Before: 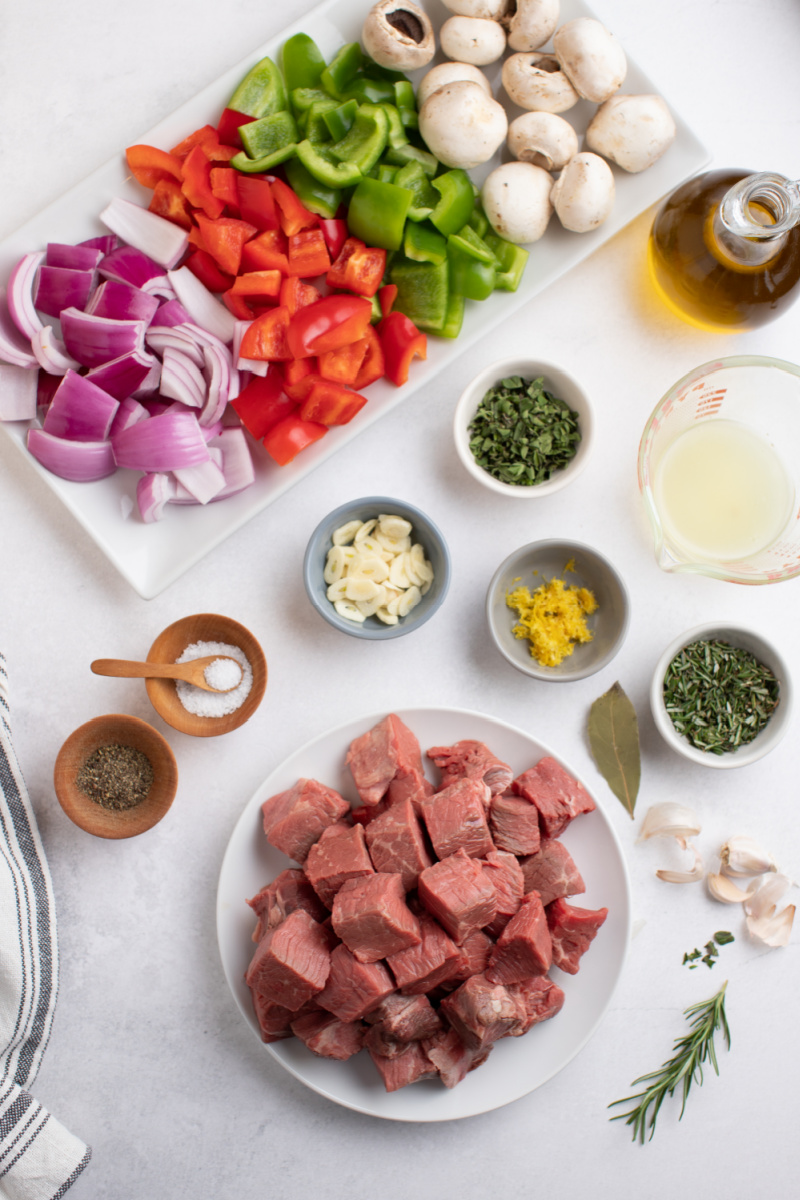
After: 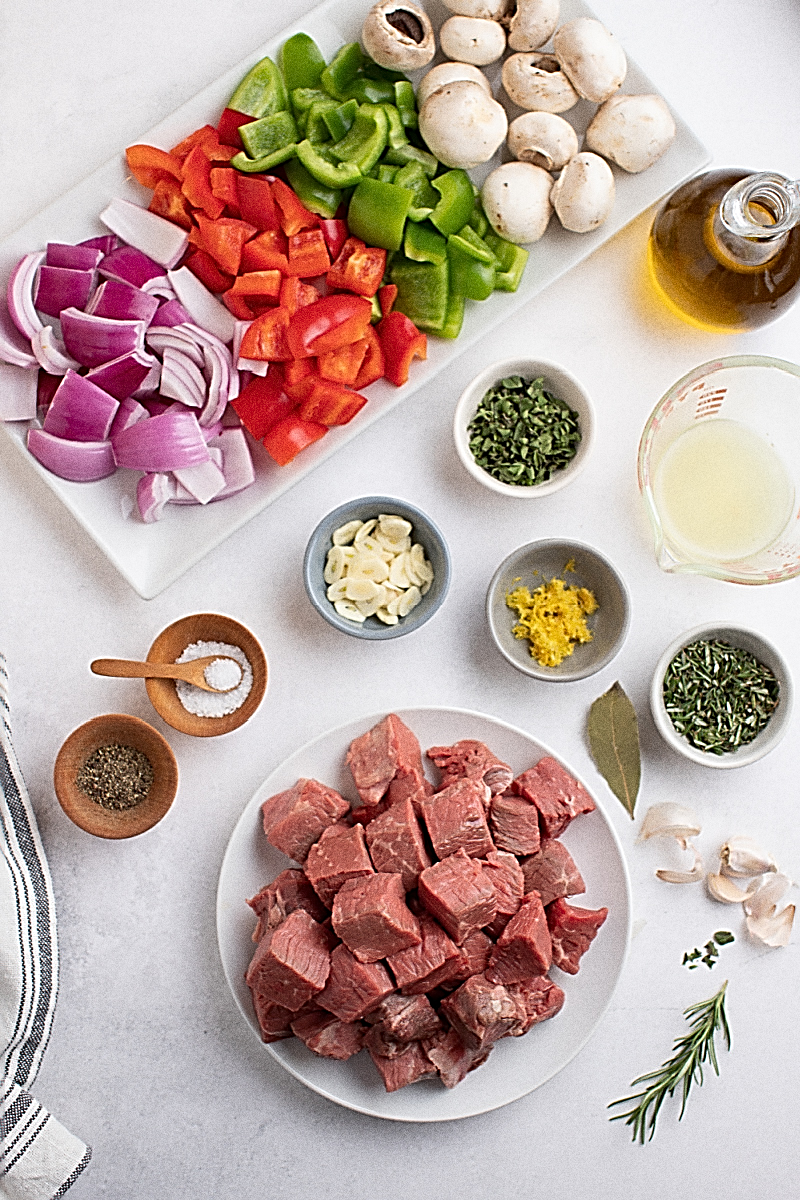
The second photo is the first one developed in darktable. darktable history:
sharpen: amount 2
grain: coarseness 0.09 ISO, strength 40%
